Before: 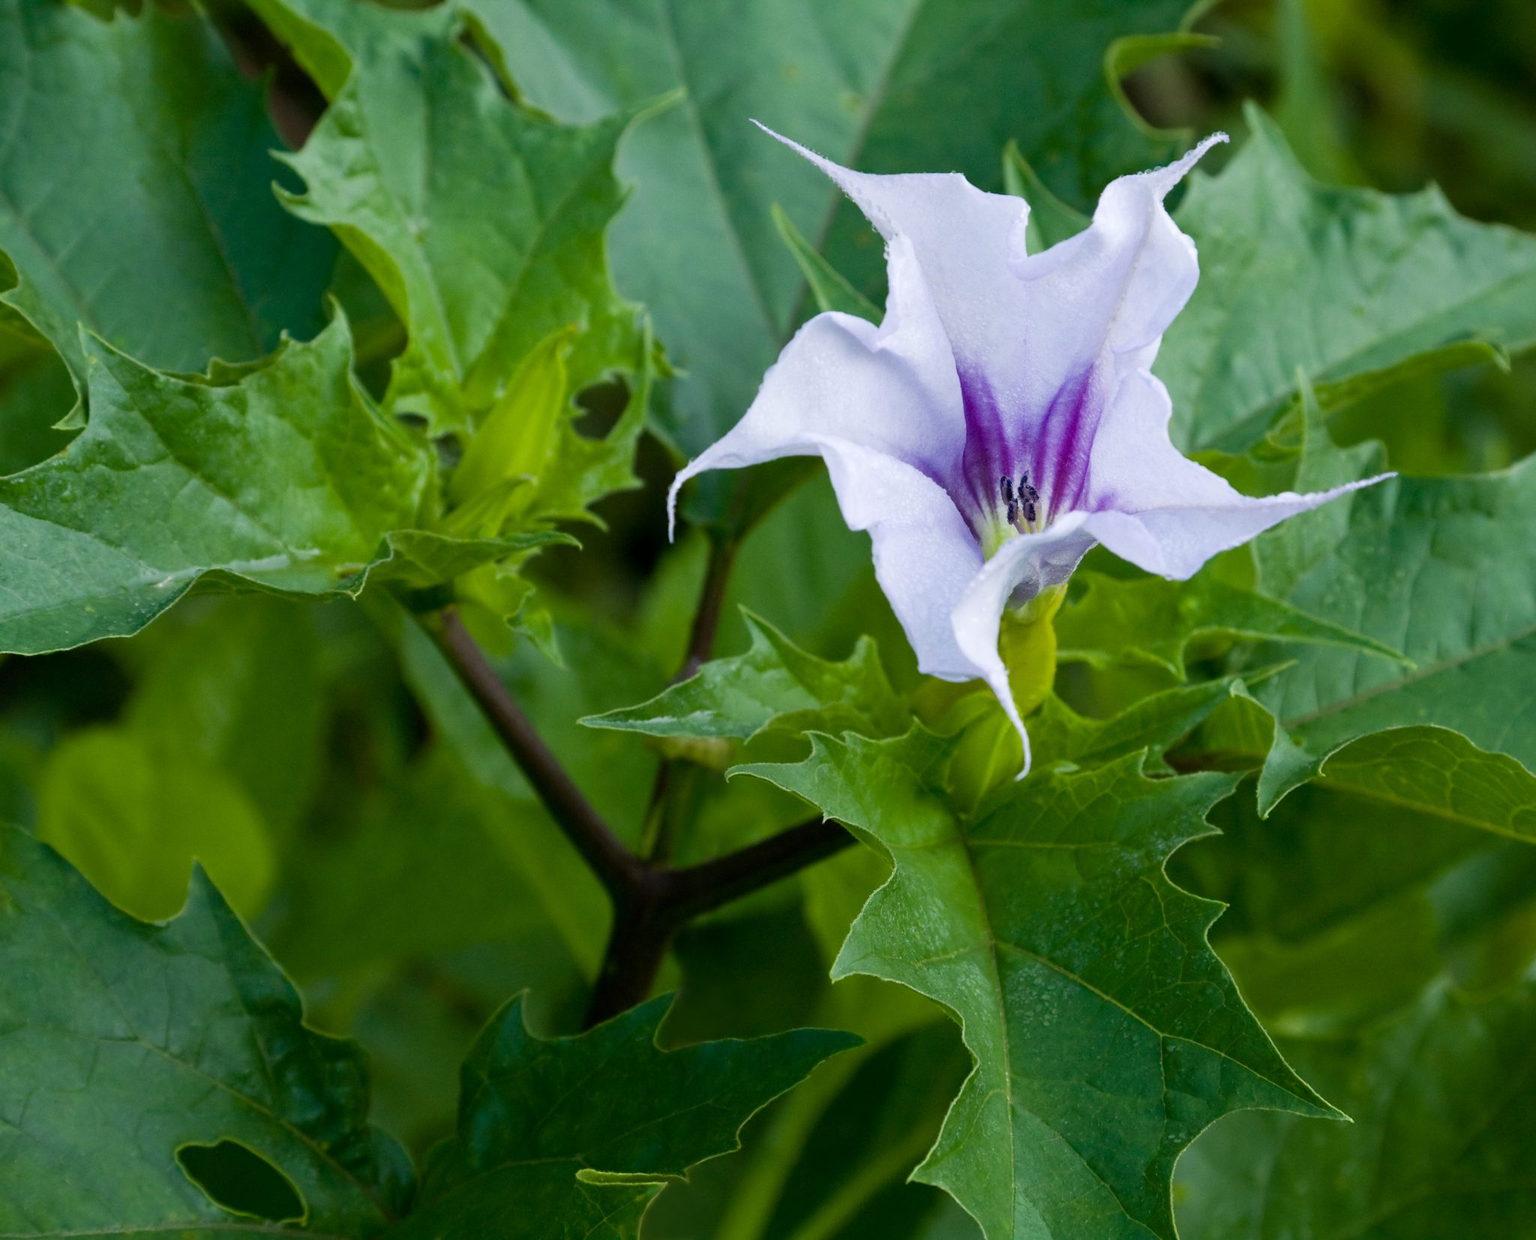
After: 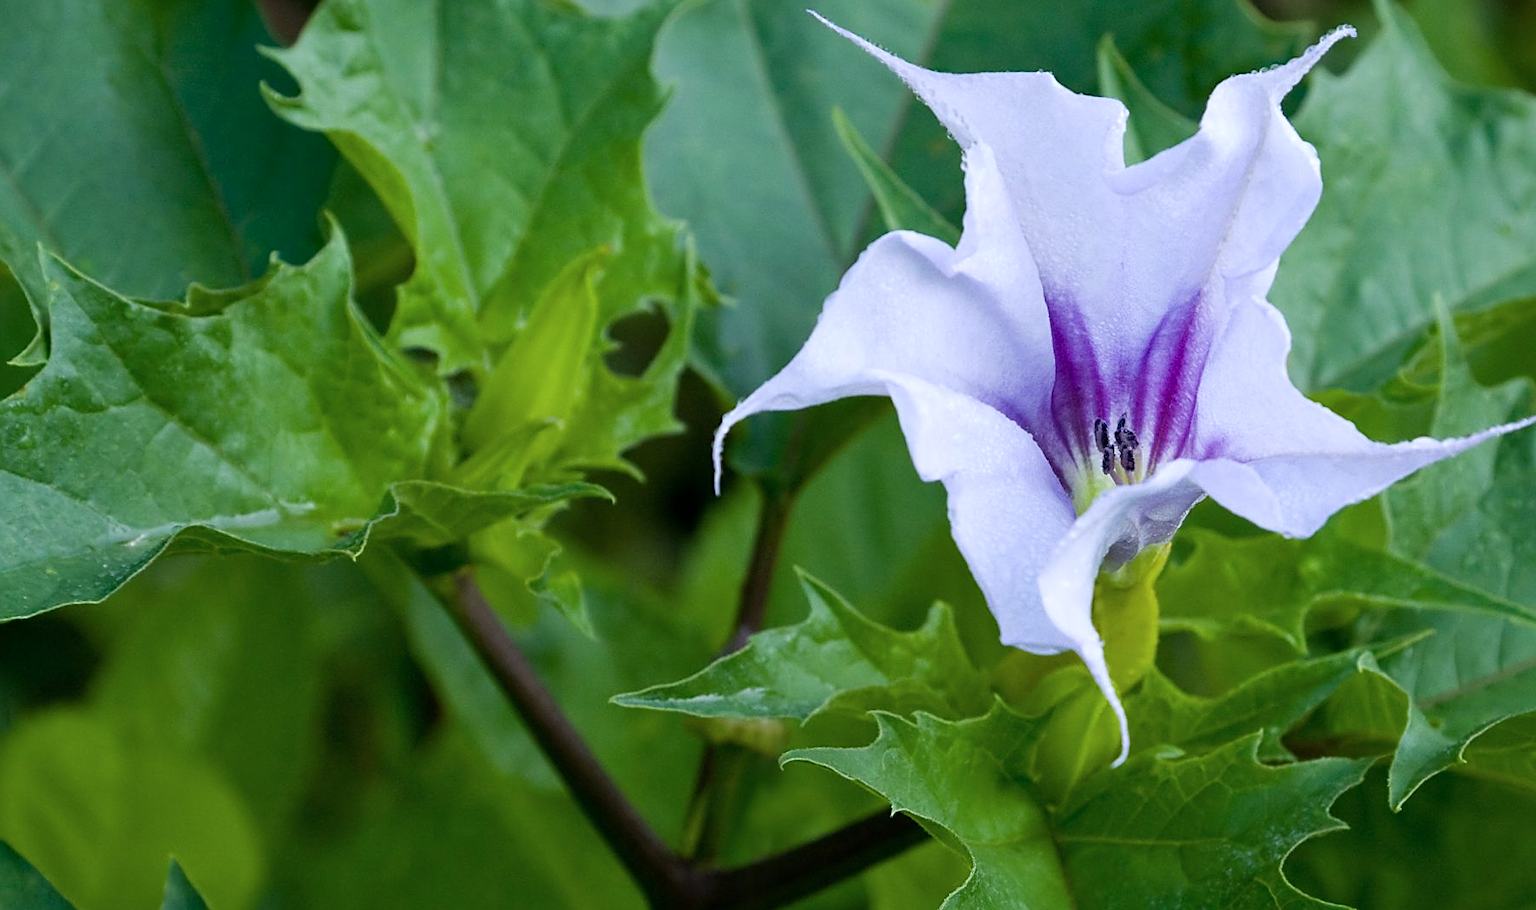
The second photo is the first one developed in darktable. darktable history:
crop: left 2.974%, top 8.912%, right 9.677%, bottom 26.928%
levels: levels [0, 0.492, 0.984]
sharpen: on, module defaults
color calibration: illuminant as shot in camera, x 0.358, y 0.373, temperature 4628.91 K
